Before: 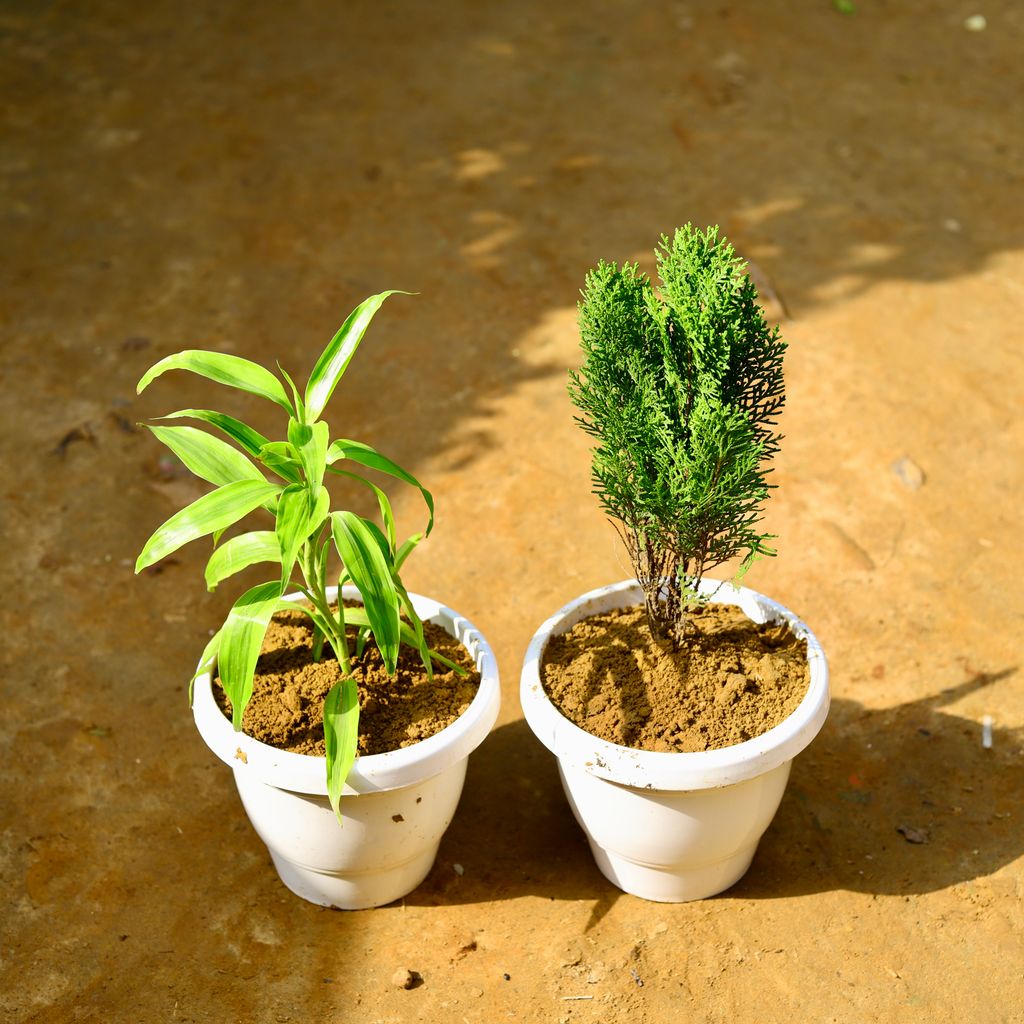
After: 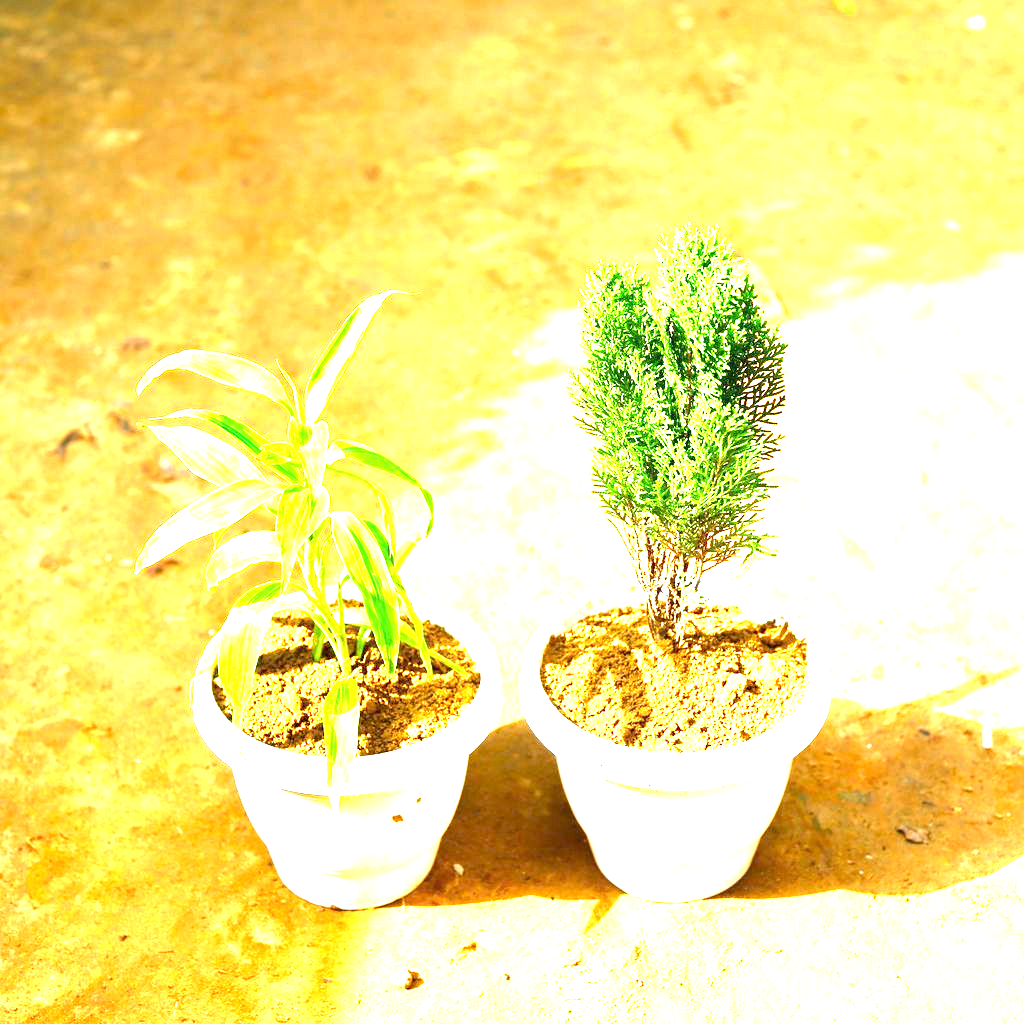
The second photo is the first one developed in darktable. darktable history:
exposure: exposure 3.08 EV, compensate highlight preservation false
